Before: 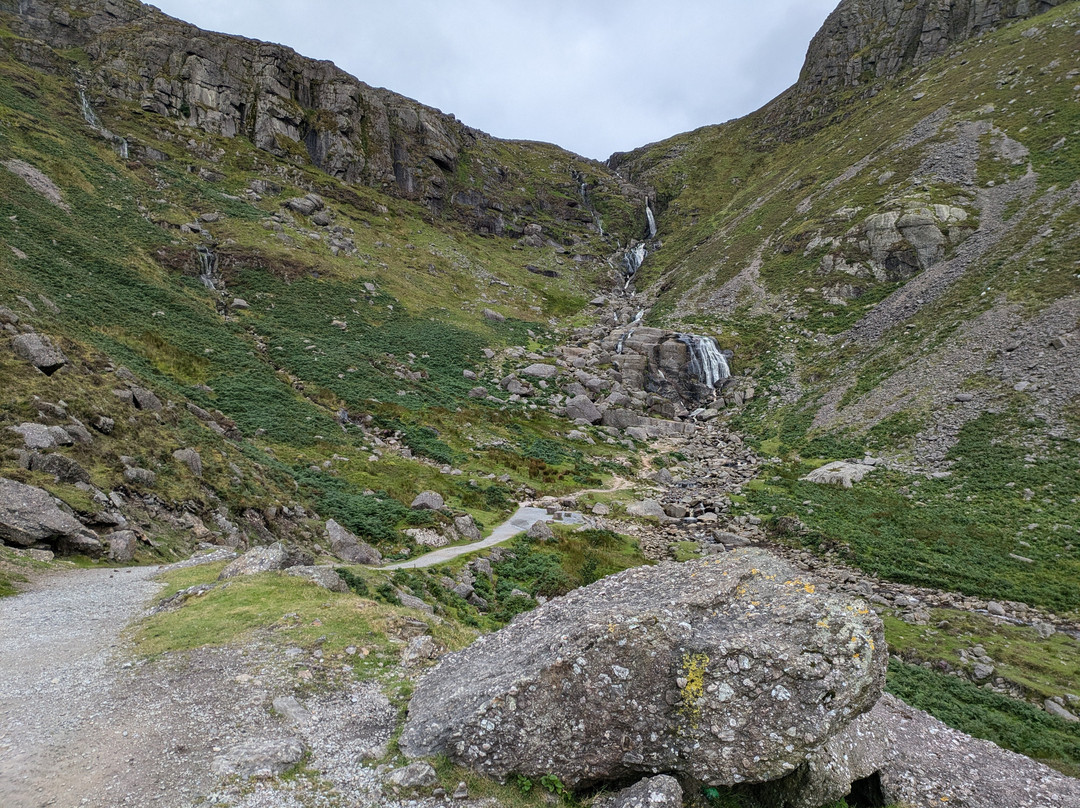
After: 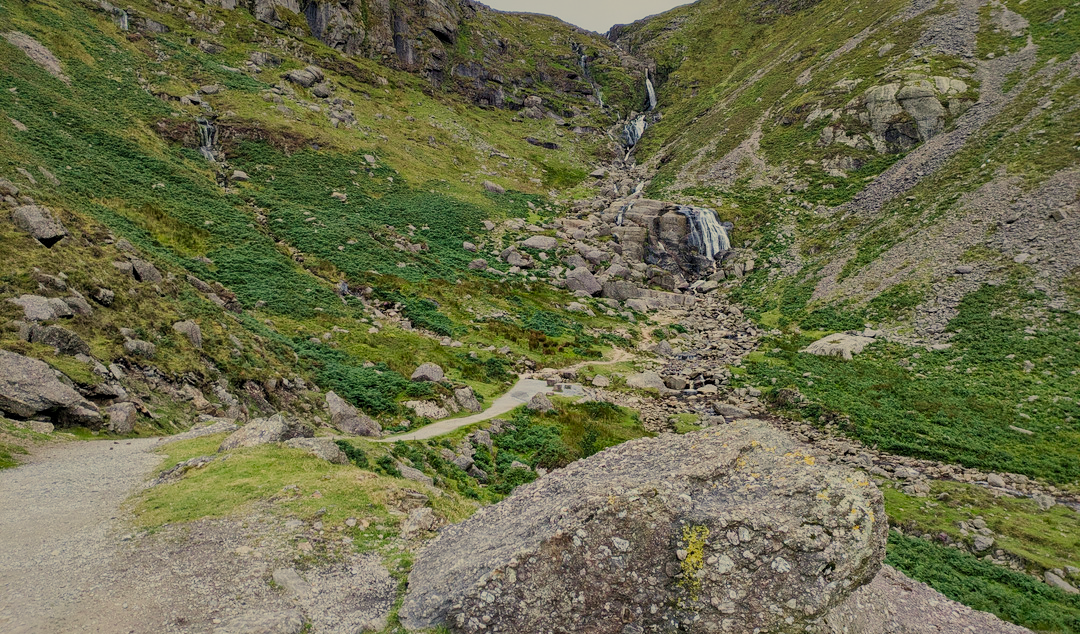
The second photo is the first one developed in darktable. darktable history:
crop and rotate: top 15.939%, bottom 5.552%
color calibration: output R [0.946, 0.065, -0.013, 0], output G [-0.246, 1.264, -0.017, 0], output B [0.046, -0.098, 1.05, 0], illuminant as shot in camera, x 0.358, y 0.373, temperature 4628.91 K
color correction: highlights a* 1.38, highlights b* 17.96
local contrast: mode bilateral grid, contrast 21, coarseness 50, detail 119%, midtone range 0.2
filmic rgb: black relative exposure -7.65 EV, white relative exposure 4.56 EV, hardness 3.61, preserve chrominance no, color science v5 (2021), contrast in shadows safe, contrast in highlights safe
shadows and highlights: on, module defaults
velvia: on, module defaults
